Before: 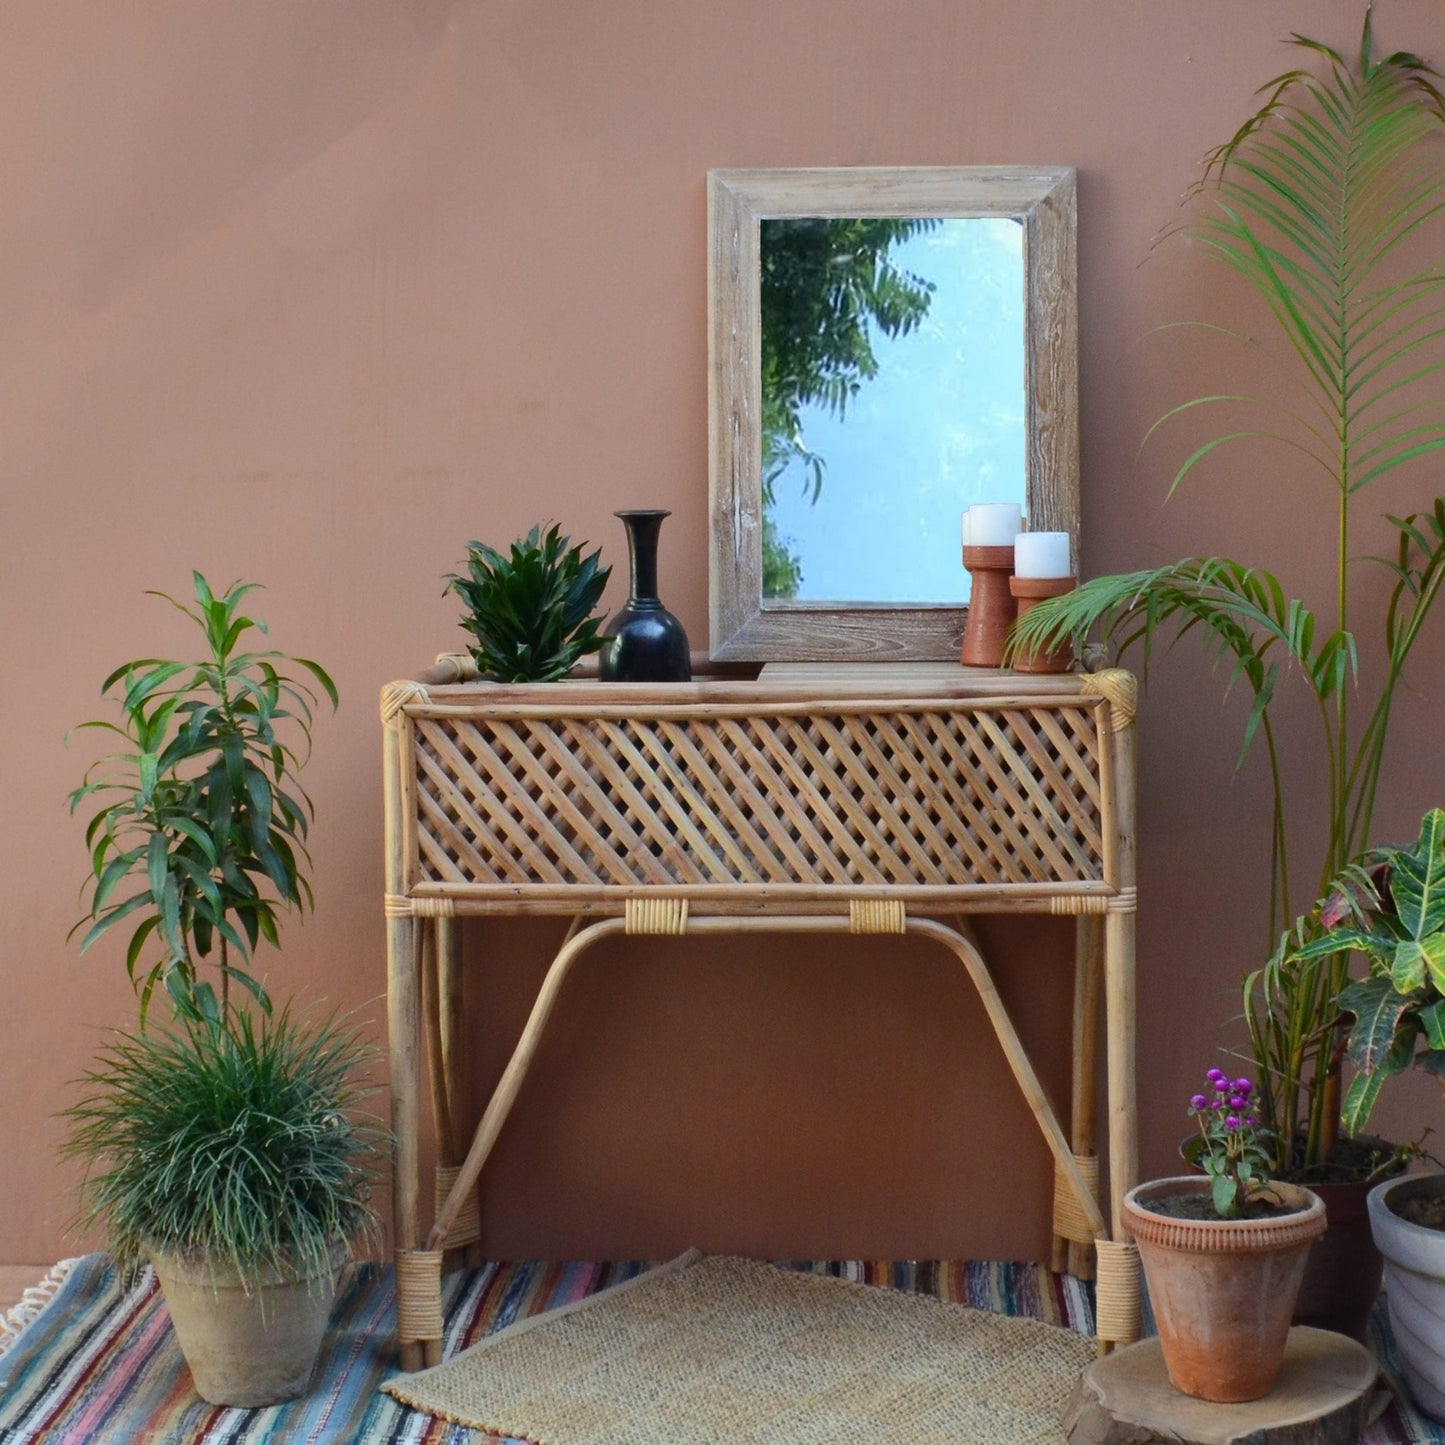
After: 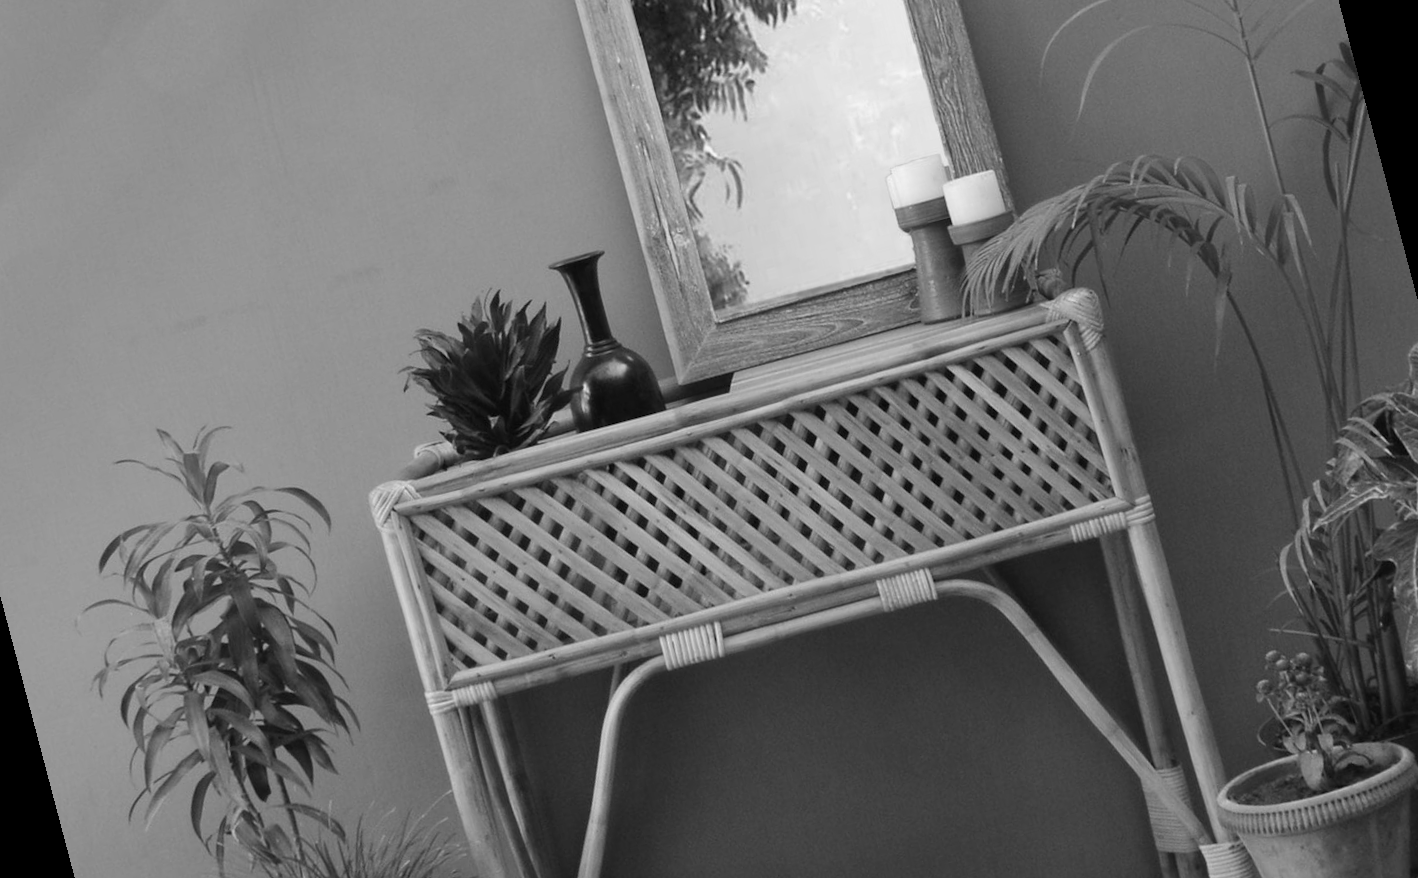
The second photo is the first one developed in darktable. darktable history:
monochrome: a 1.94, b -0.638
rotate and perspective: rotation -14.8°, crop left 0.1, crop right 0.903, crop top 0.25, crop bottom 0.748
